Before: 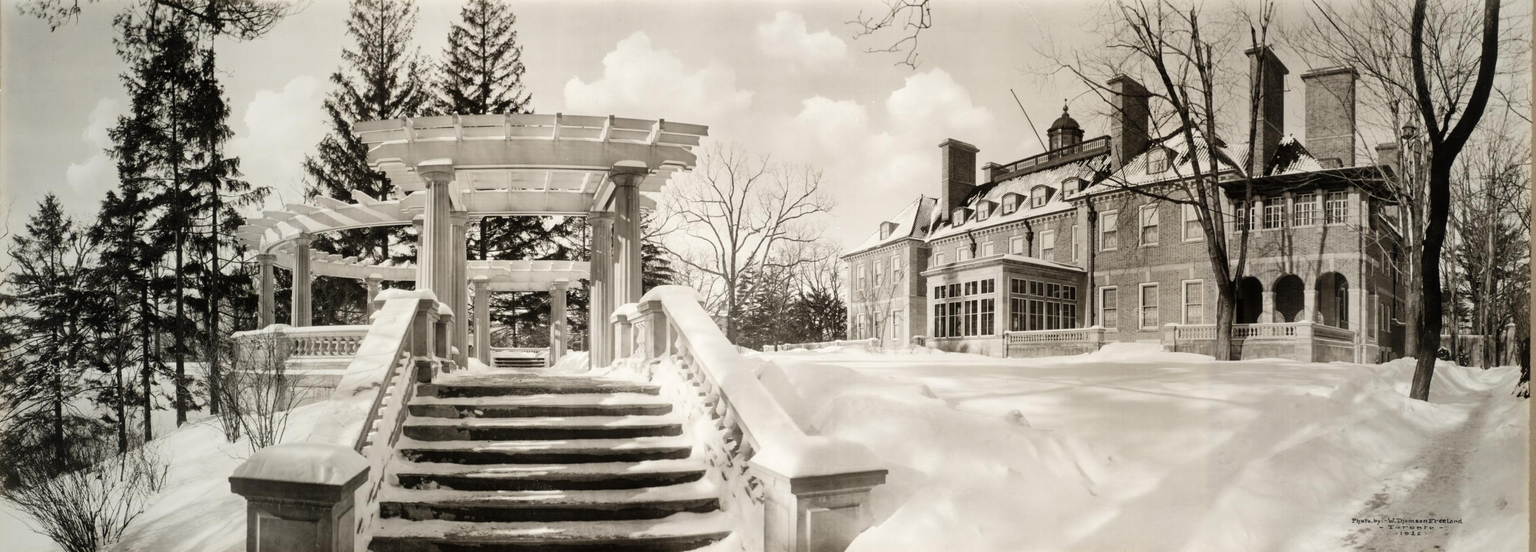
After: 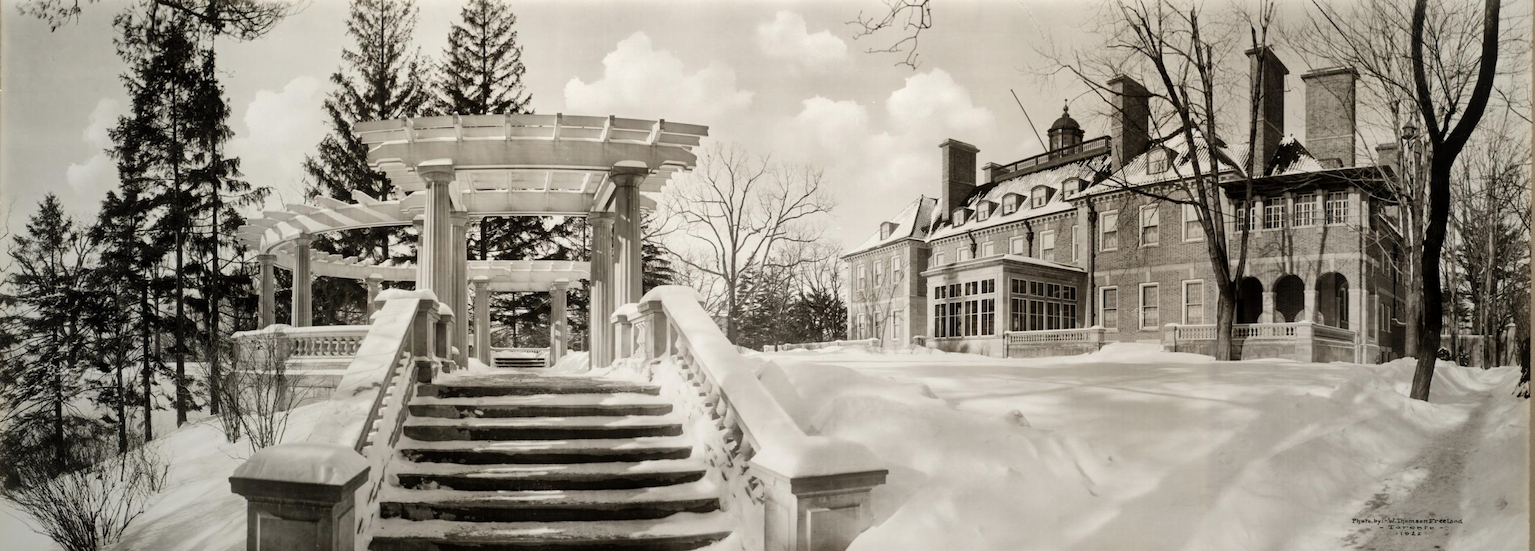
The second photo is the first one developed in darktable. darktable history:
local contrast: mode bilateral grid, contrast 20, coarseness 50, detail 120%, midtone range 0.2
graduated density: rotation -180°, offset 27.42
